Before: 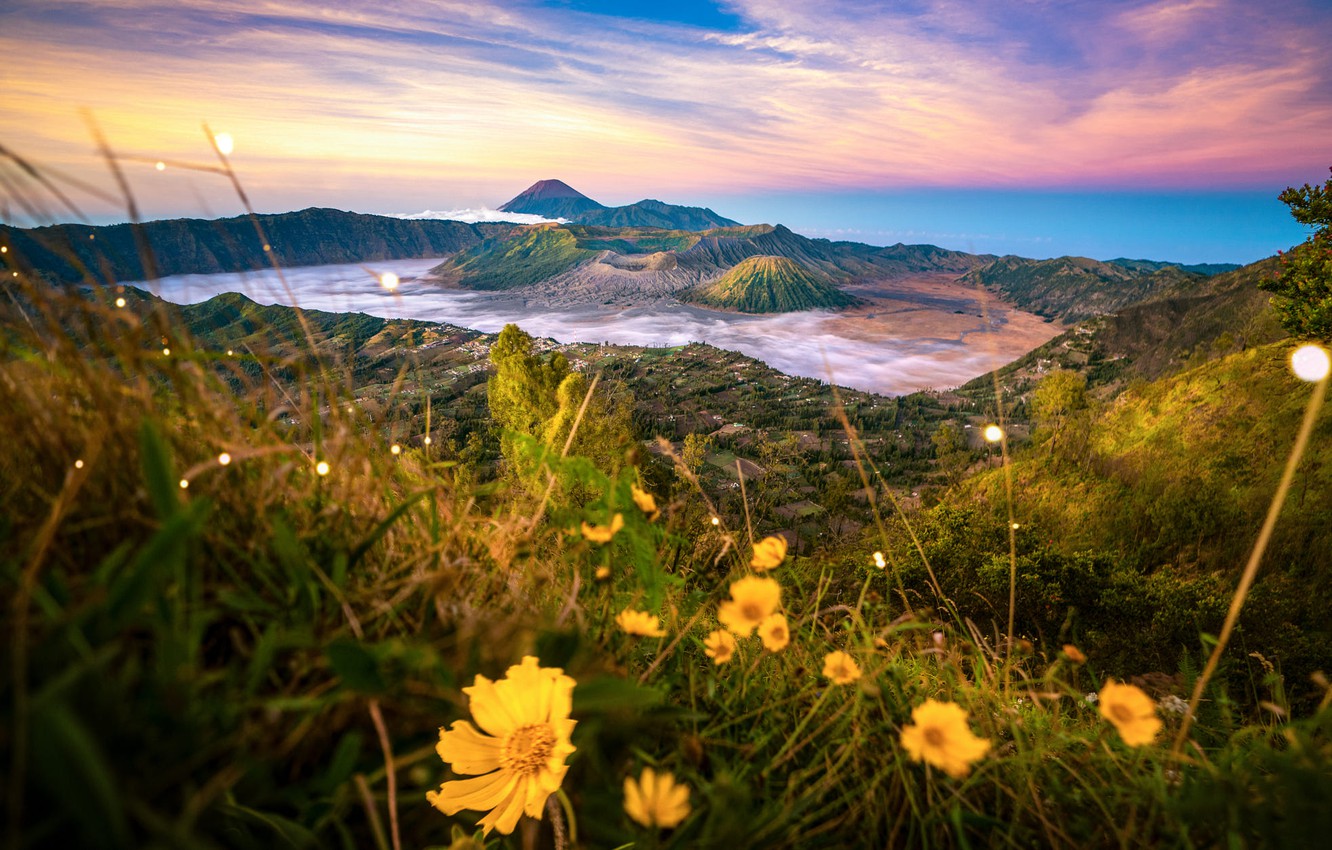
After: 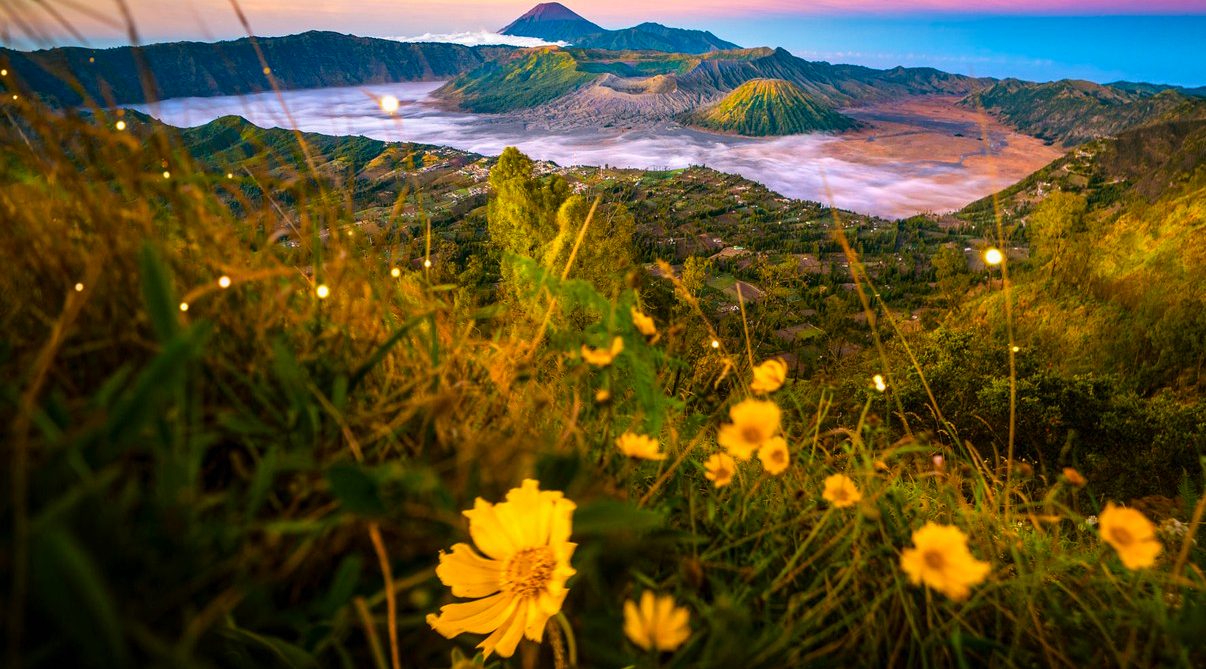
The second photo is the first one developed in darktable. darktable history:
crop: top 20.916%, right 9.437%, bottom 0.316%
color balance rgb: perceptual saturation grading › global saturation 40%, global vibrance 15%
